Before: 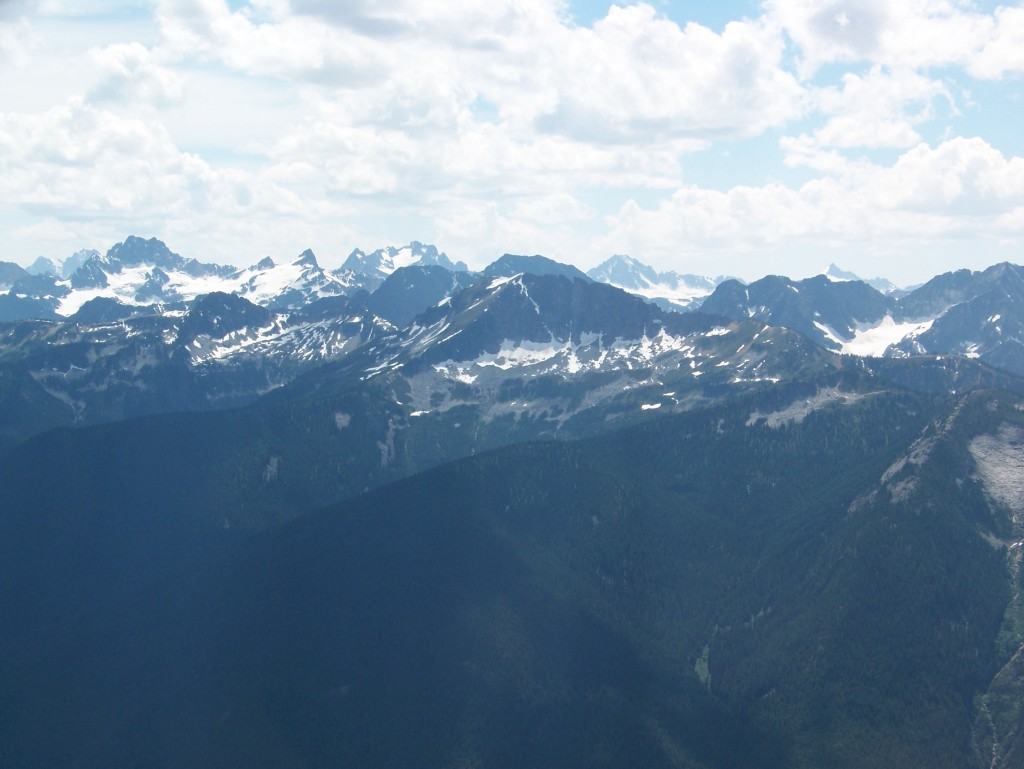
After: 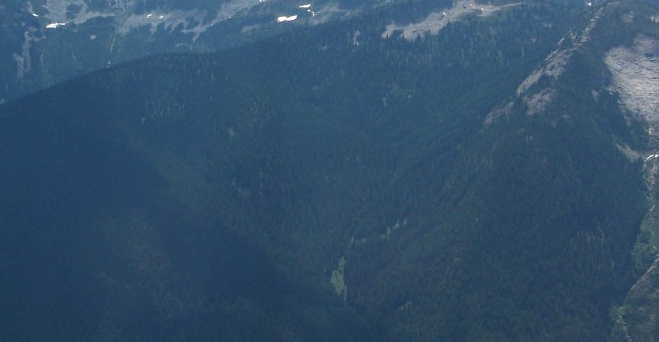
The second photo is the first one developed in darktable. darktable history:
crop and rotate: left 35.562%, top 50.547%, bottom 4.858%
